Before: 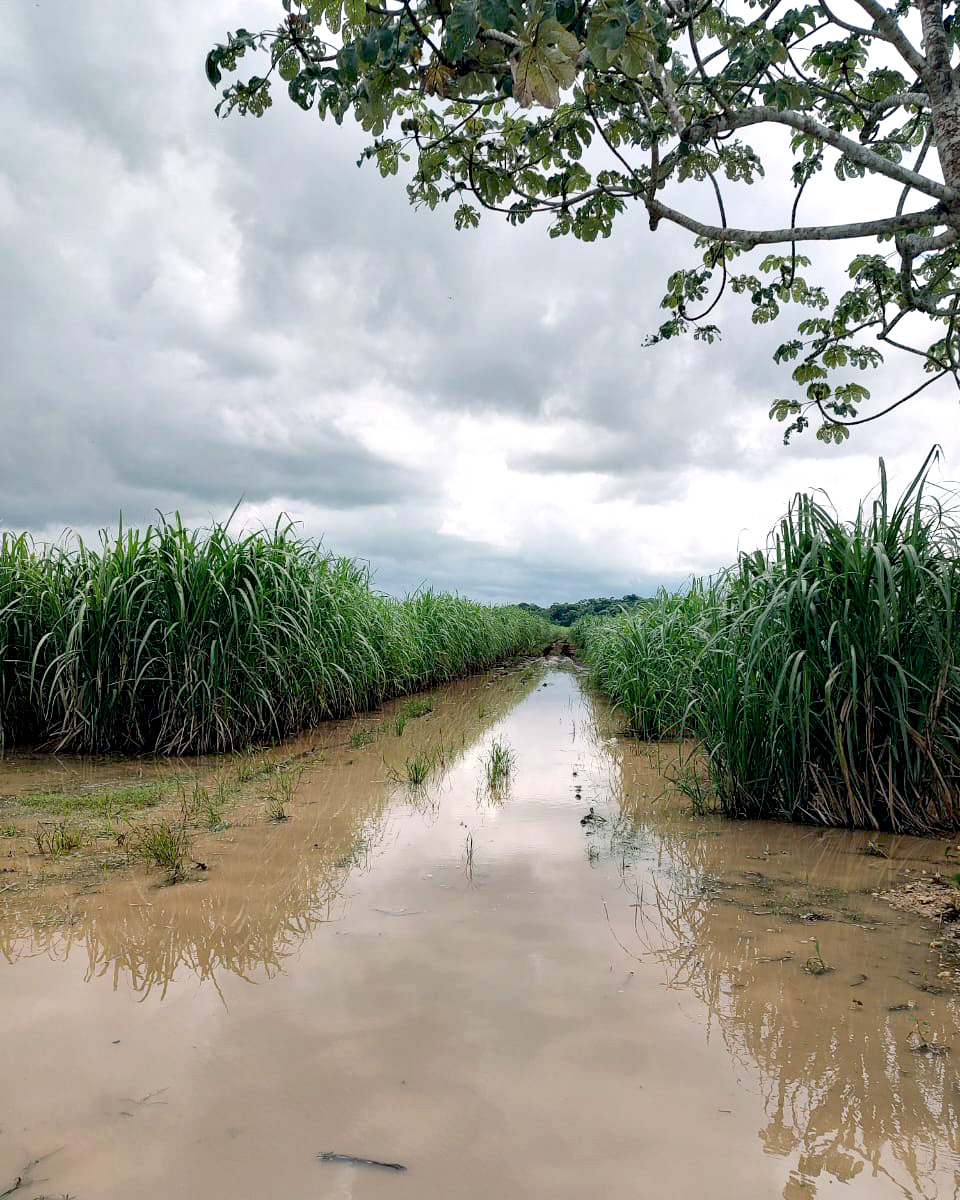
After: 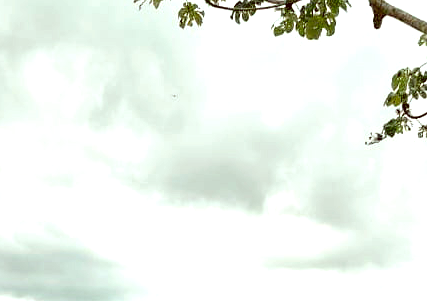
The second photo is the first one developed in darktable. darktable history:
crop: left 28.756%, top 16.848%, right 26.73%, bottom 58.004%
exposure: exposure 0.646 EV, compensate exposure bias true, compensate highlight preservation false
local contrast: mode bilateral grid, contrast 20, coarseness 50, detail 120%, midtone range 0.2
color correction: highlights a* -5.49, highlights b* 9.8, shadows a* 9.8, shadows b* 24.76
